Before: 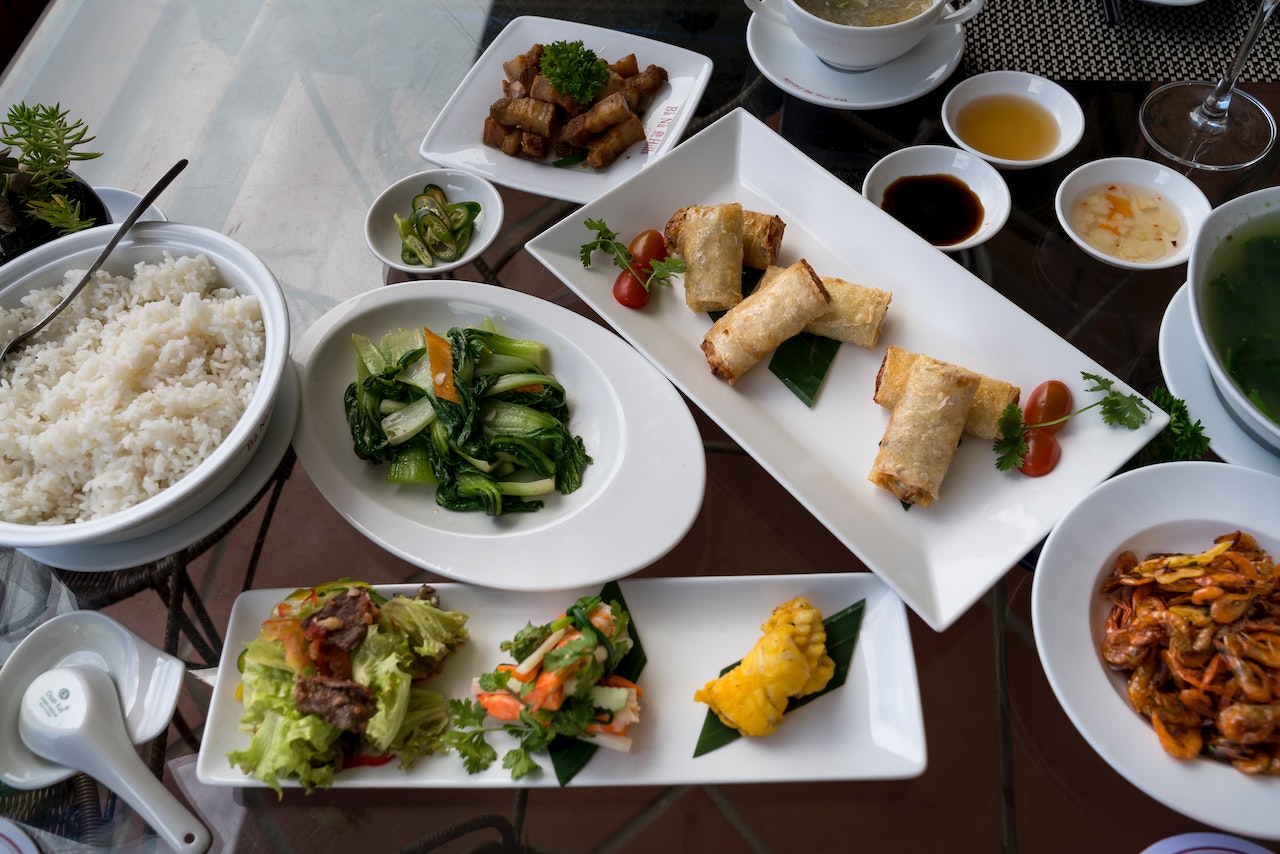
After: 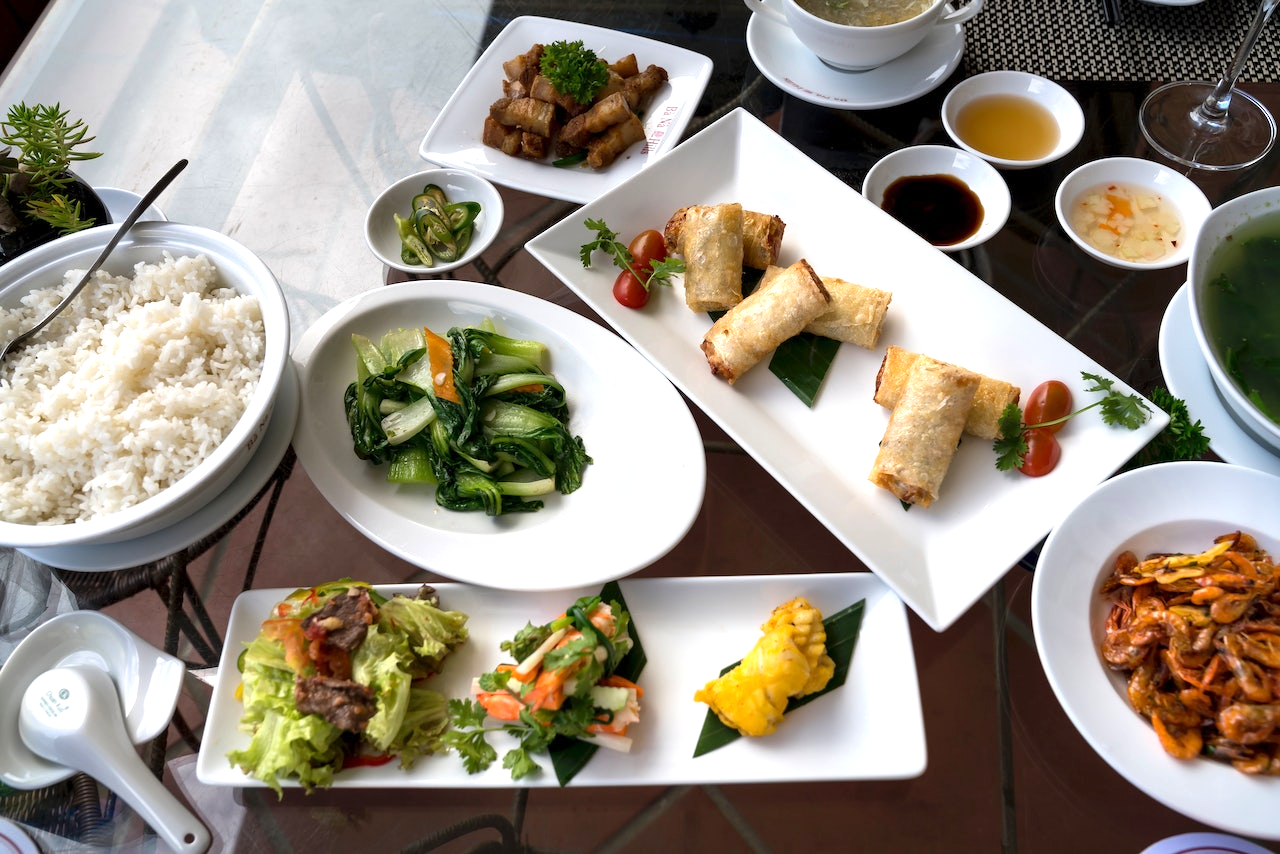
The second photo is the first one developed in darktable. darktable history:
exposure: exposure 0.715 EV, compensate highlight preservation false
